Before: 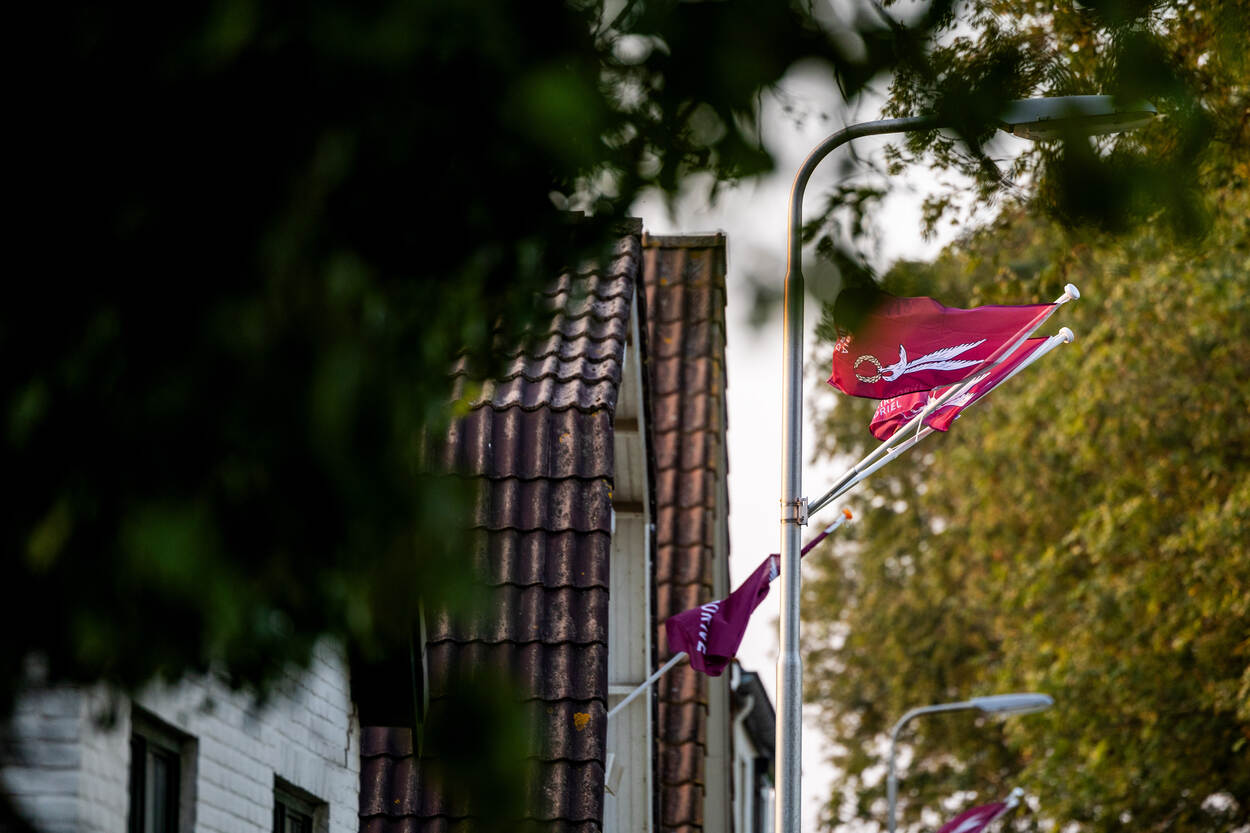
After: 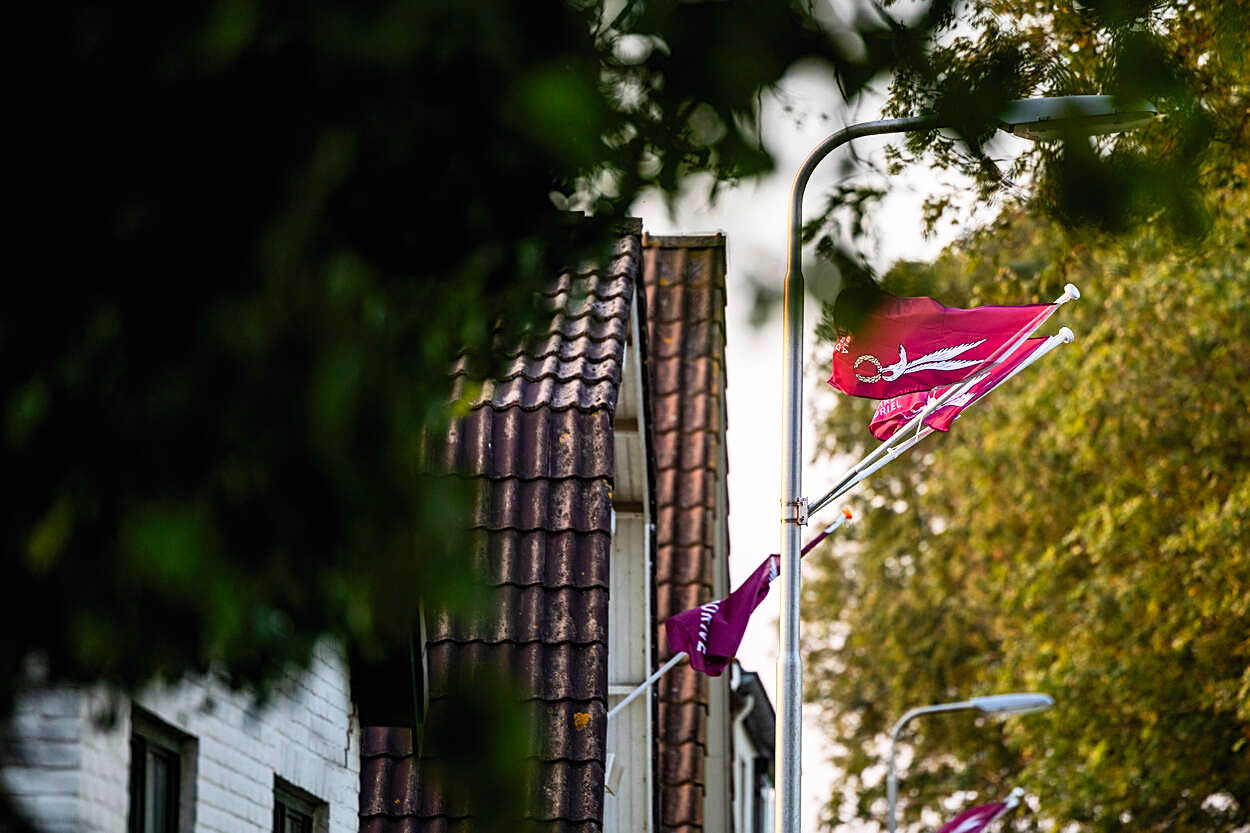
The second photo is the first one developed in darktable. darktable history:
contrast brightness saturation: contrast 0.203, brightness 0.159, saturation 0.225
sharpen: on, module defaults
